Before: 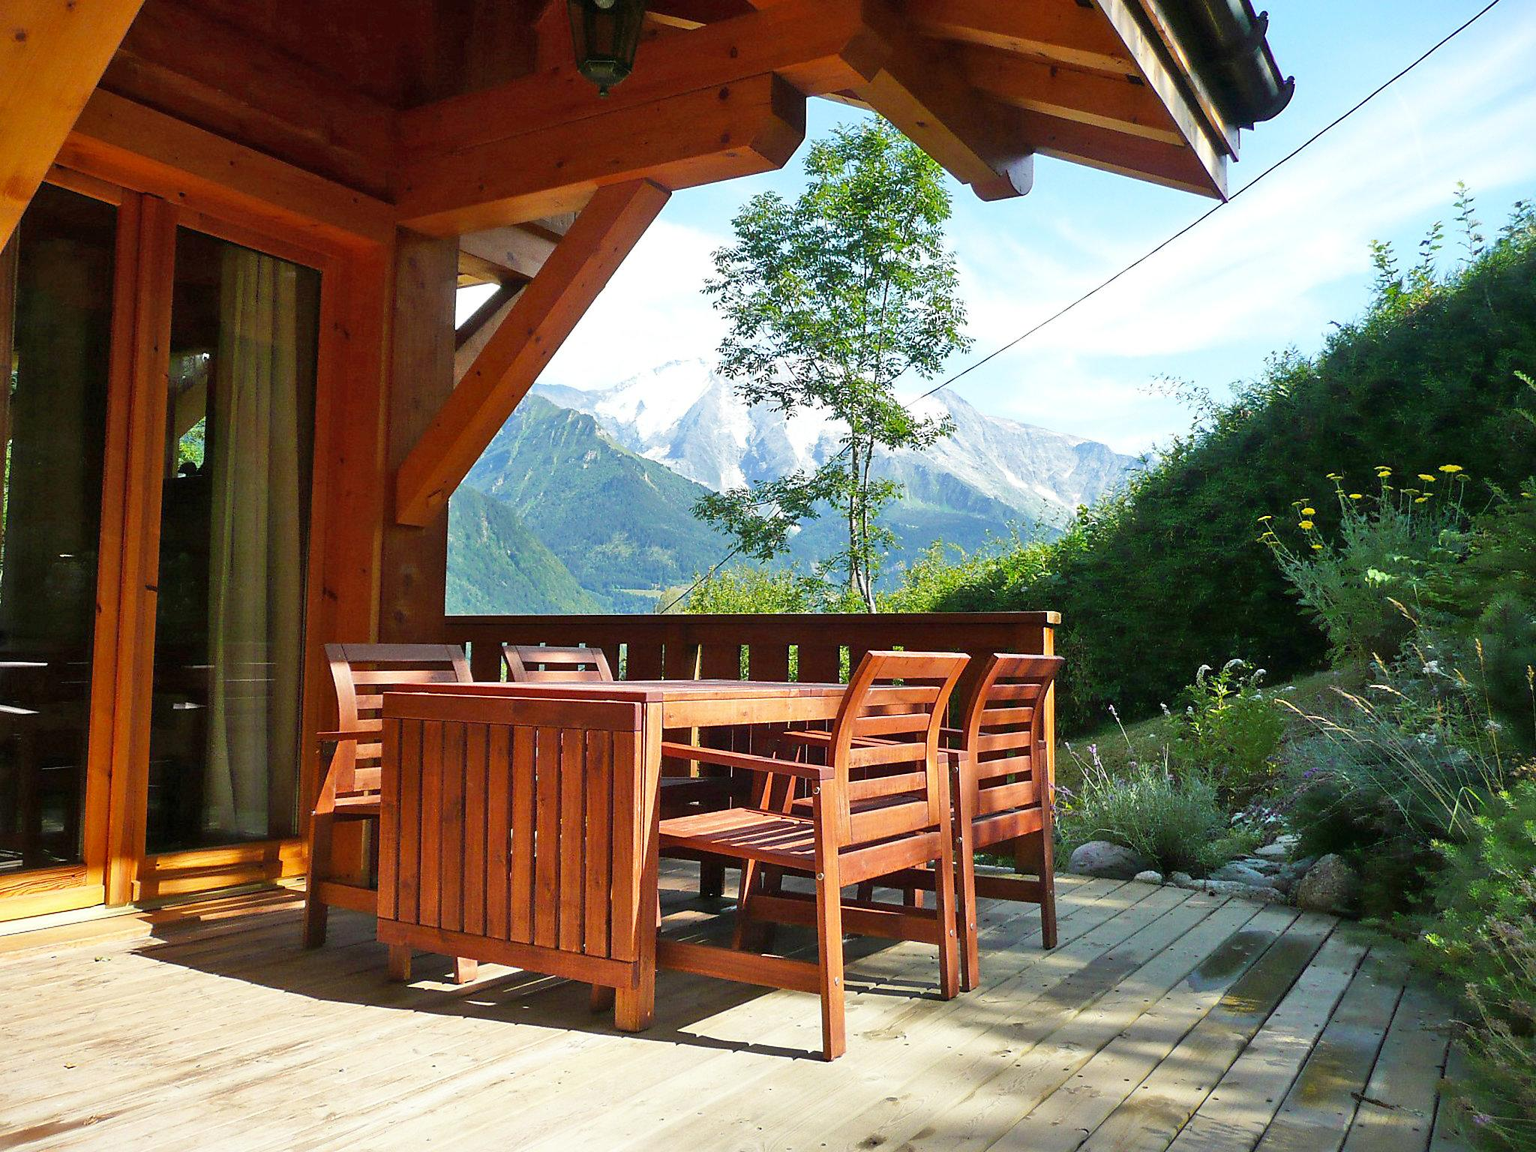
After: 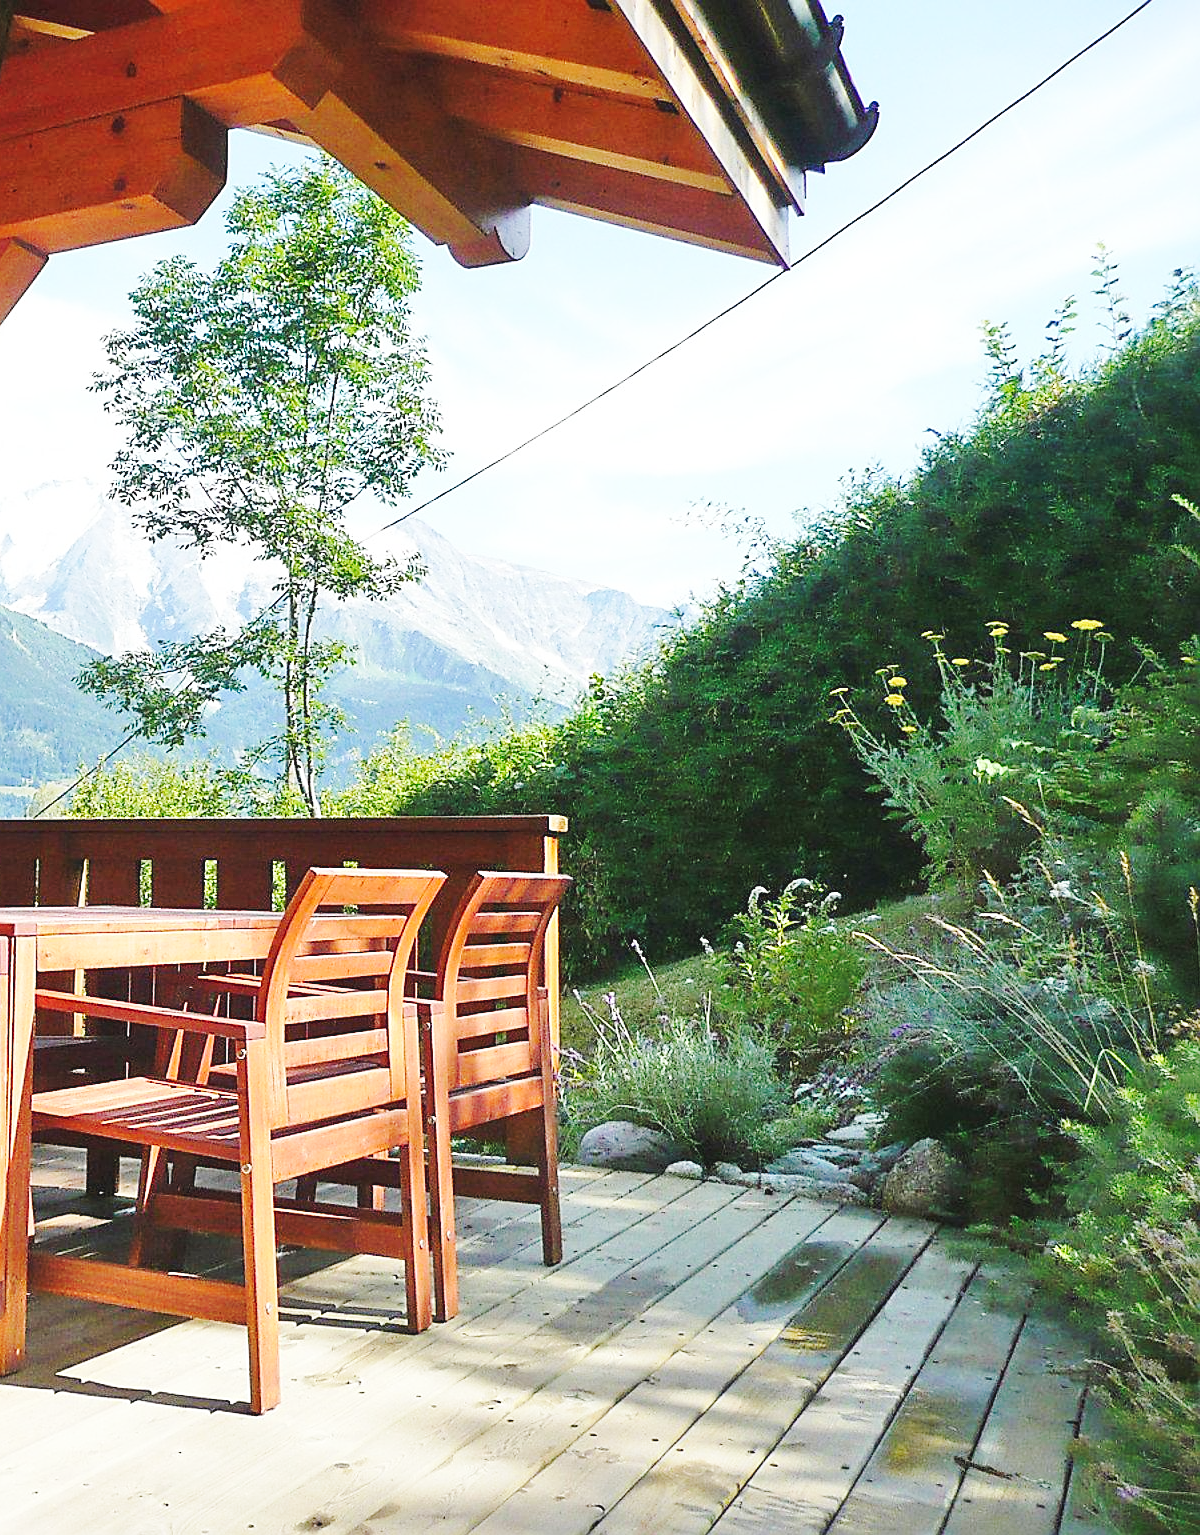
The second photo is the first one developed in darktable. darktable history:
sharpen: on, module defaults
base curve: curves: ch0 [(0, 0.007) (0.028, 0.063) (0.121, 0.311) (0.46, 0.743) (0.859, 0.957) (1, 1)], preserve colors none
crop: left 41.402%
